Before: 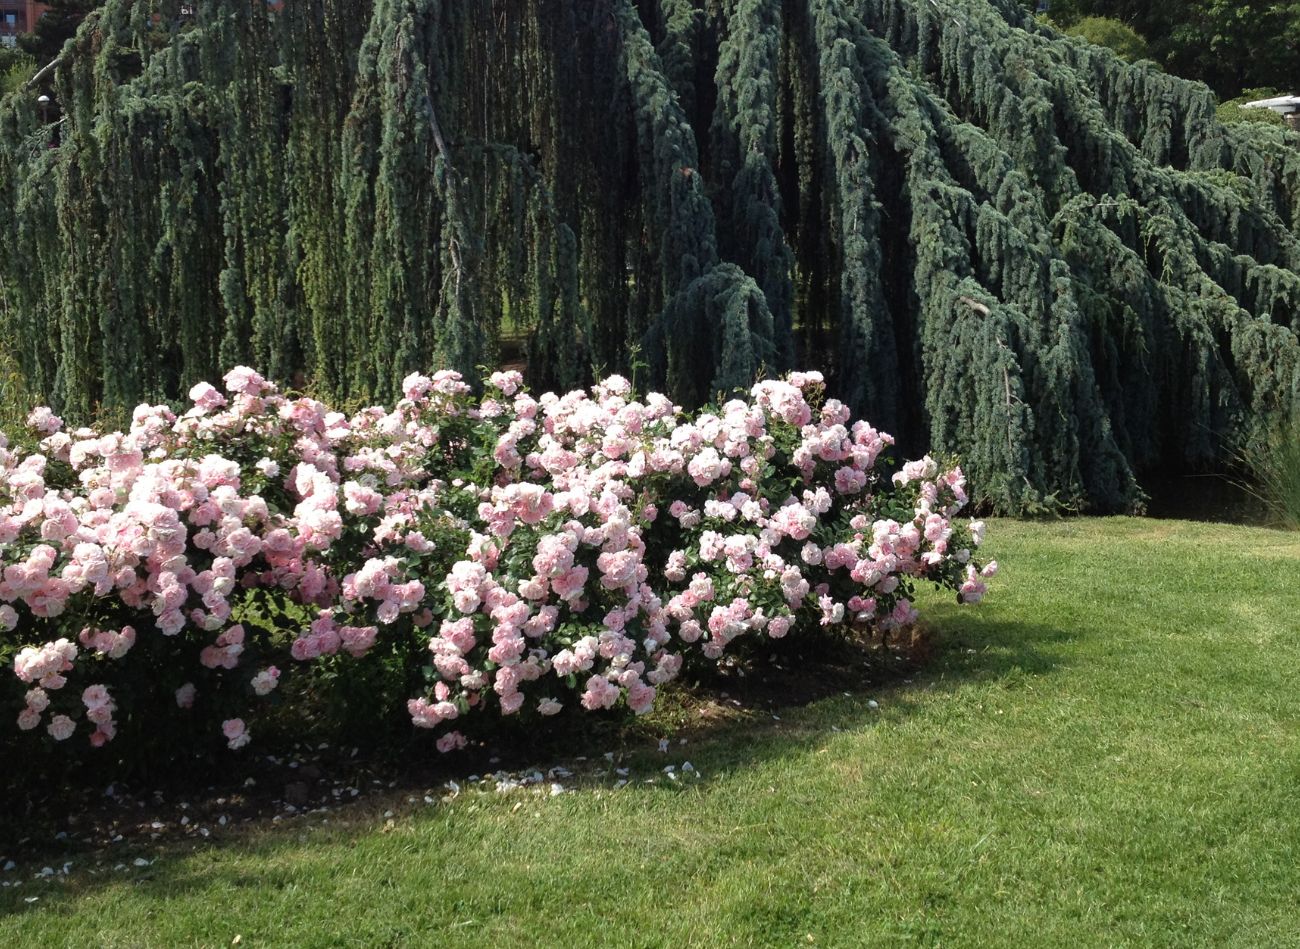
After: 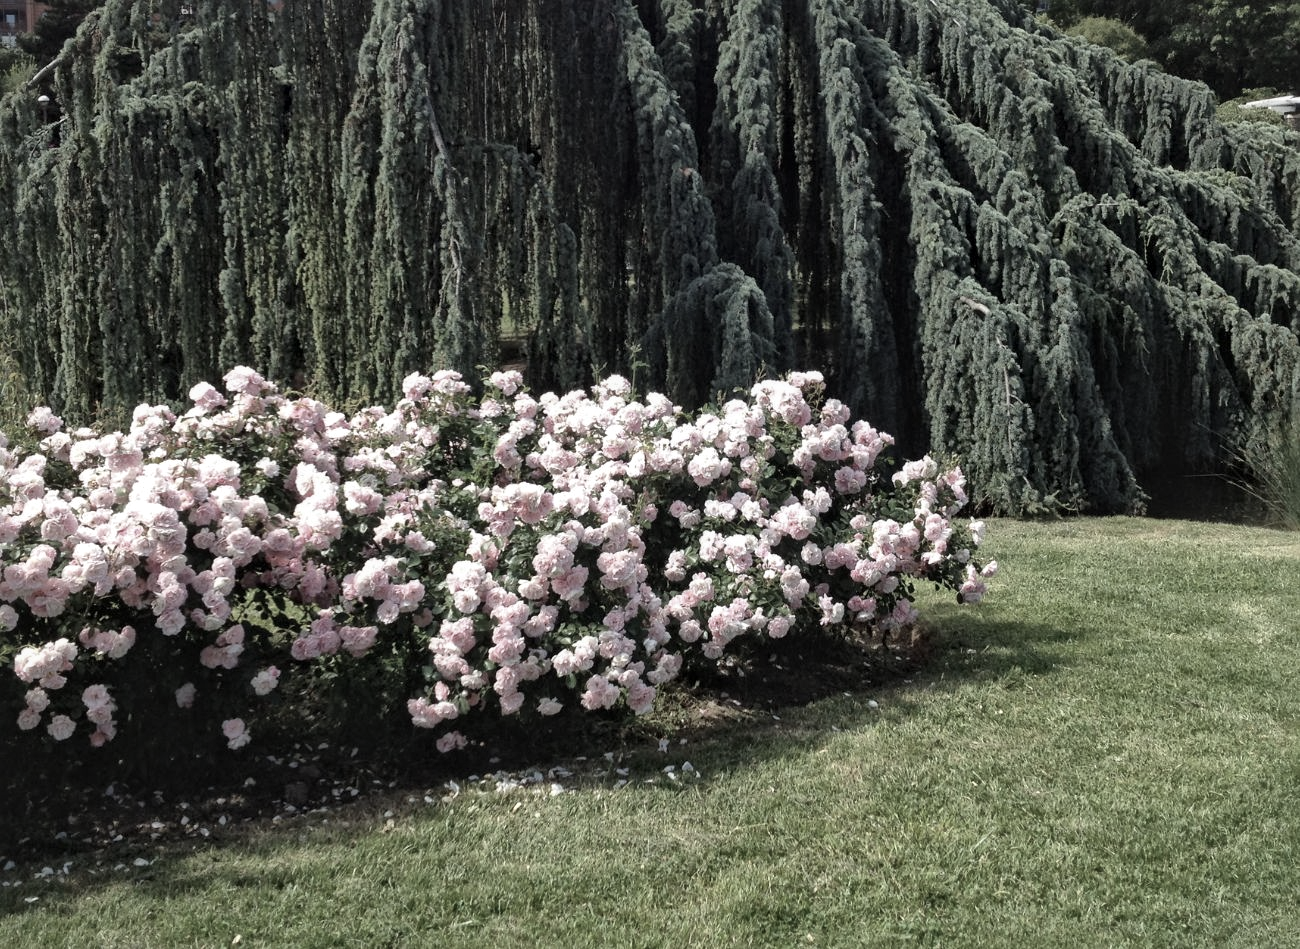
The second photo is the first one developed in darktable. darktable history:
color correction: highlights b* 0.039, saturation 0.859
local contrast: mode bilateral grid, contrast 21, coarseness 19, detail 162%, midtone range 0.2
contrast brightness saturation: contrast -0.06, saturation -0.399
